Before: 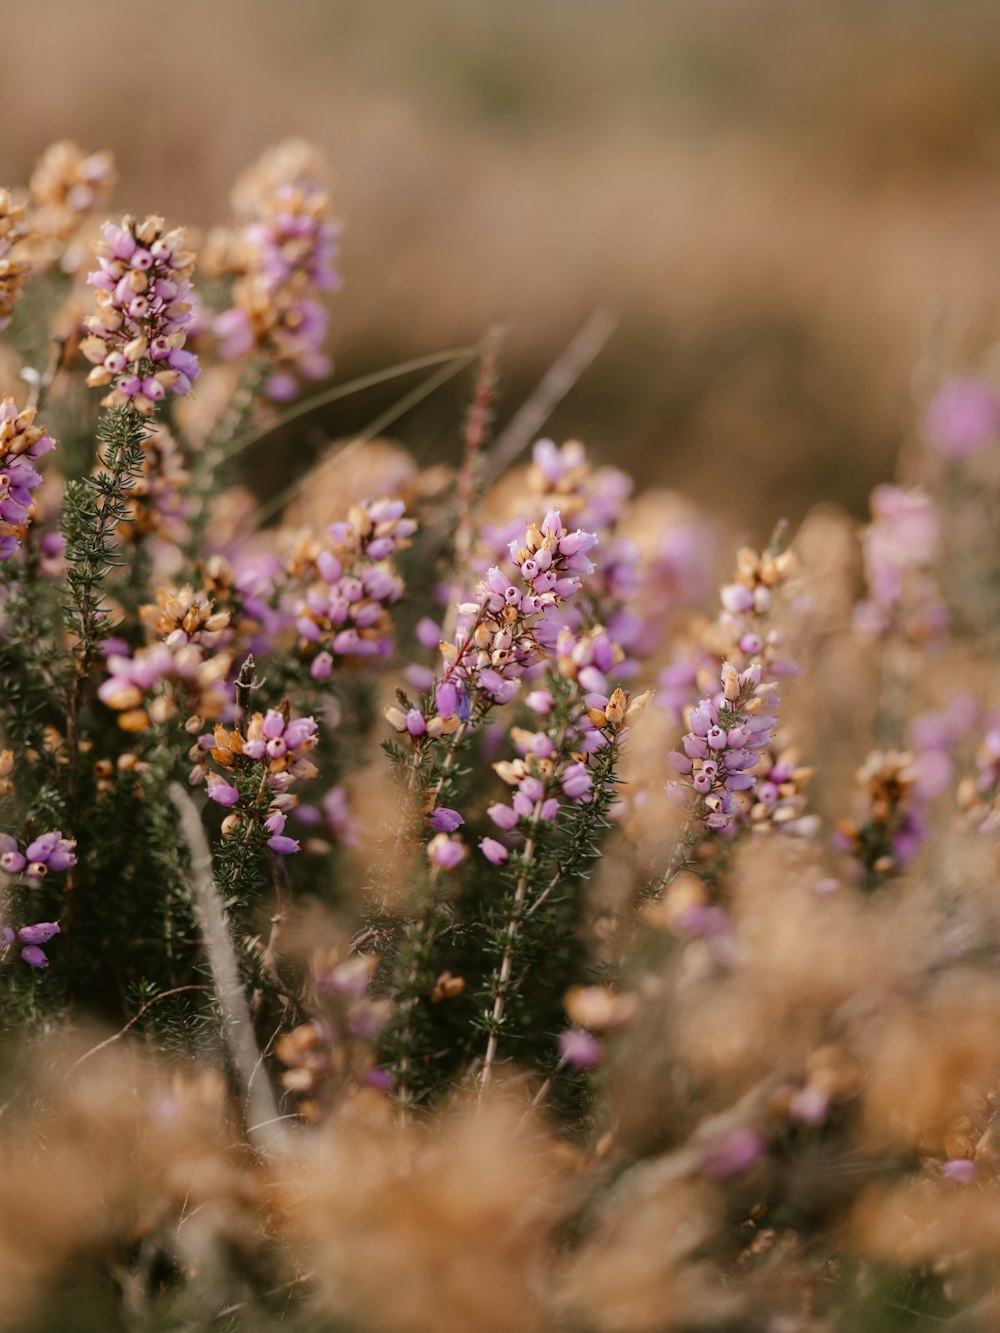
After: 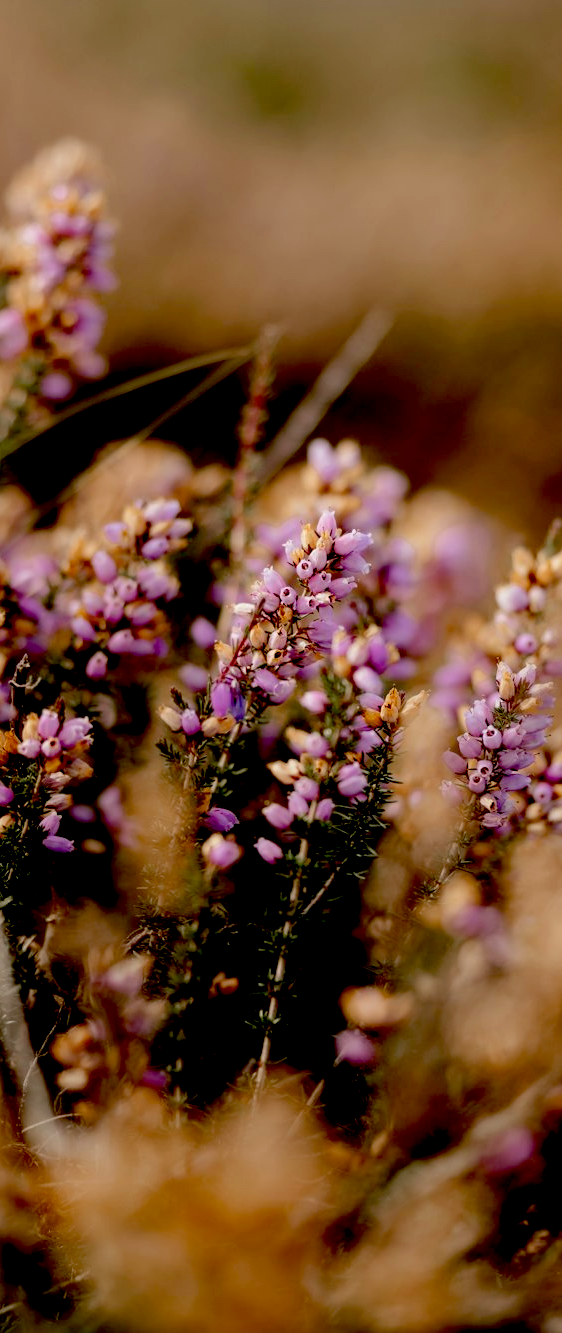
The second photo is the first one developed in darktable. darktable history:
exposure: black level correction 0.056, exposure -0.039 EV, compensate highlight preservation false
crop and rotate: left 22.516%, right 21.234%
